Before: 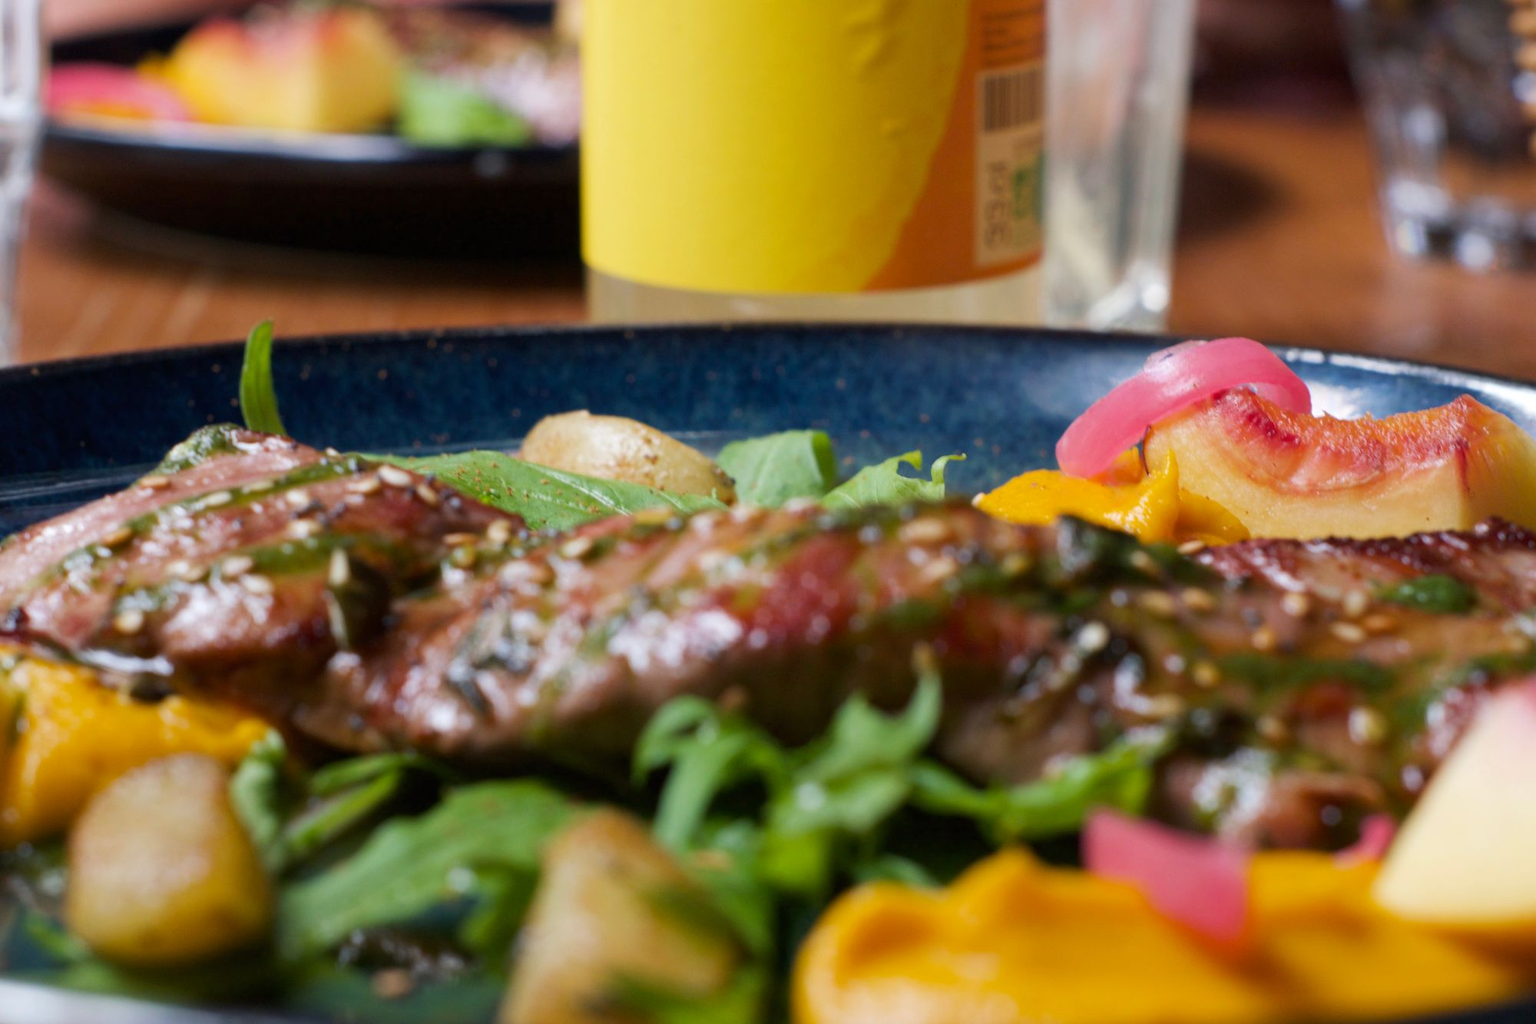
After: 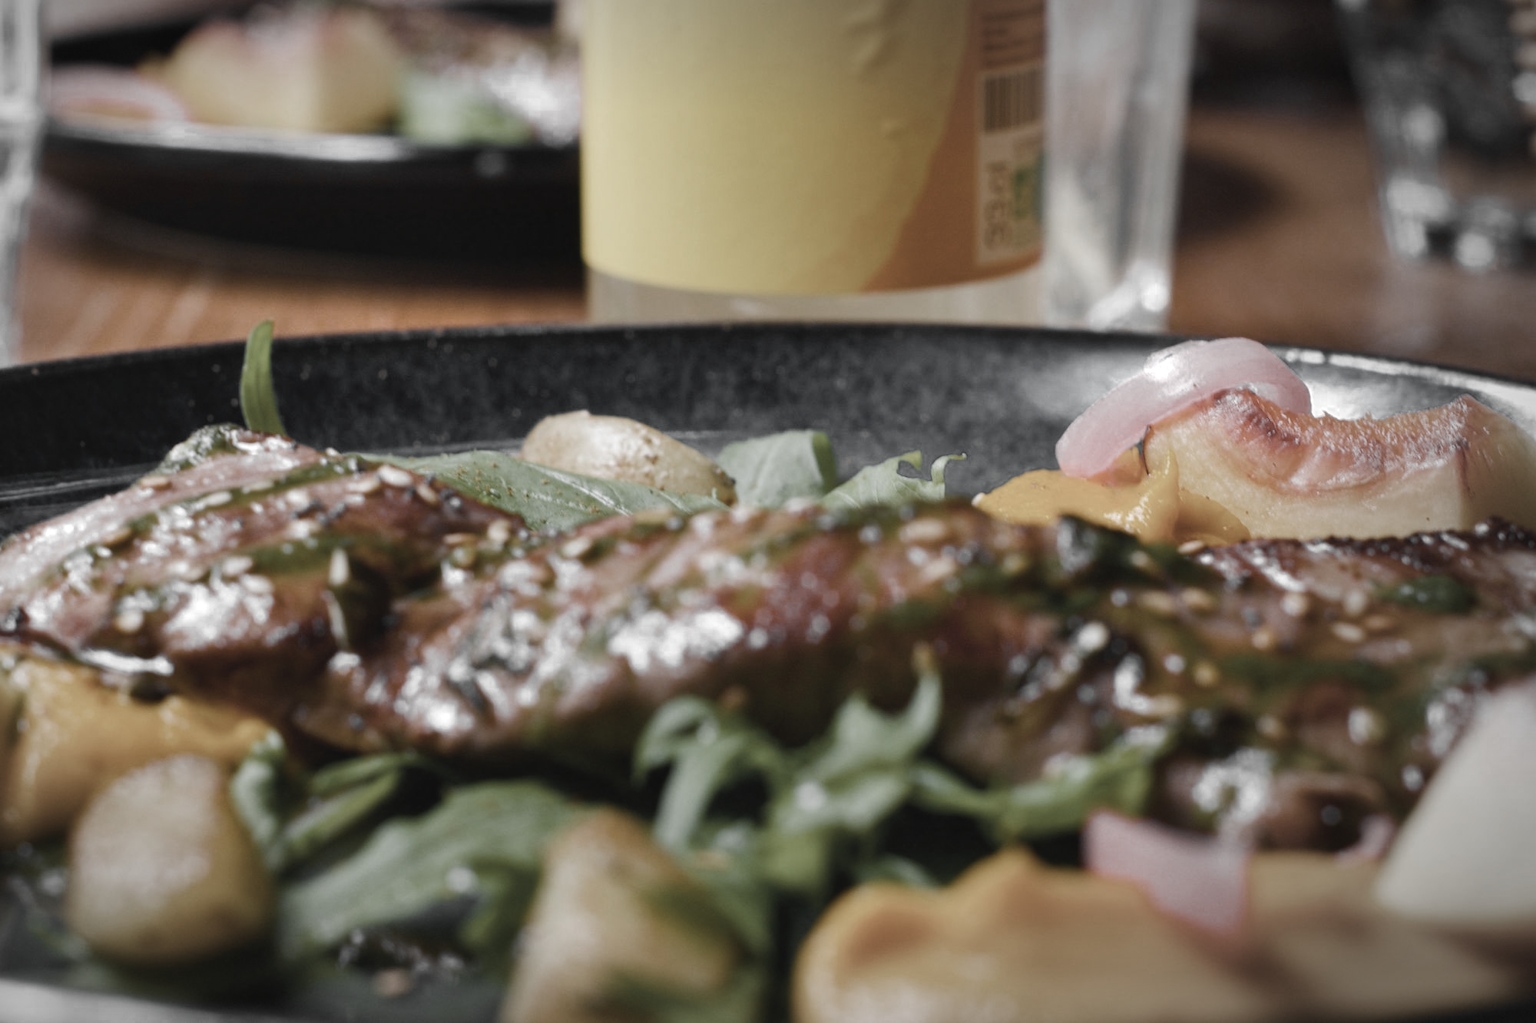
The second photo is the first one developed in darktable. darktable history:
shadows and highlights: soften with gaussian
color zones: curves: ch0 [(0, 0.613) (0.01, 0.613) (0.245, 0.448) (0.498, 0.529) (0.642, 0.665) (0.879, 0.777) (0.99, 0.613)]; ch1 [(0, 0.035) (0.121, 0.189) (0.259, 0.197) (0.415, 0.061) (0.589, 0.022) (0.732, 0.022) (0.857, 0.026) (0.991, 0.053)]
color balance rgb: shadows lift › luminance -19.872%, power › chroma 0.488%, power › hue 261.98°, global offset › luminance 0.505%, linear chroma grading › global chroma 15.573%, perceptual saturation grading › global saturation 20%, perceptual saturation grading › highlights -50.482%, perceptual saturation grading › shadows 31.066%
vignetting: center (-0.15, 0.014), automatic ratio true, unbound false
